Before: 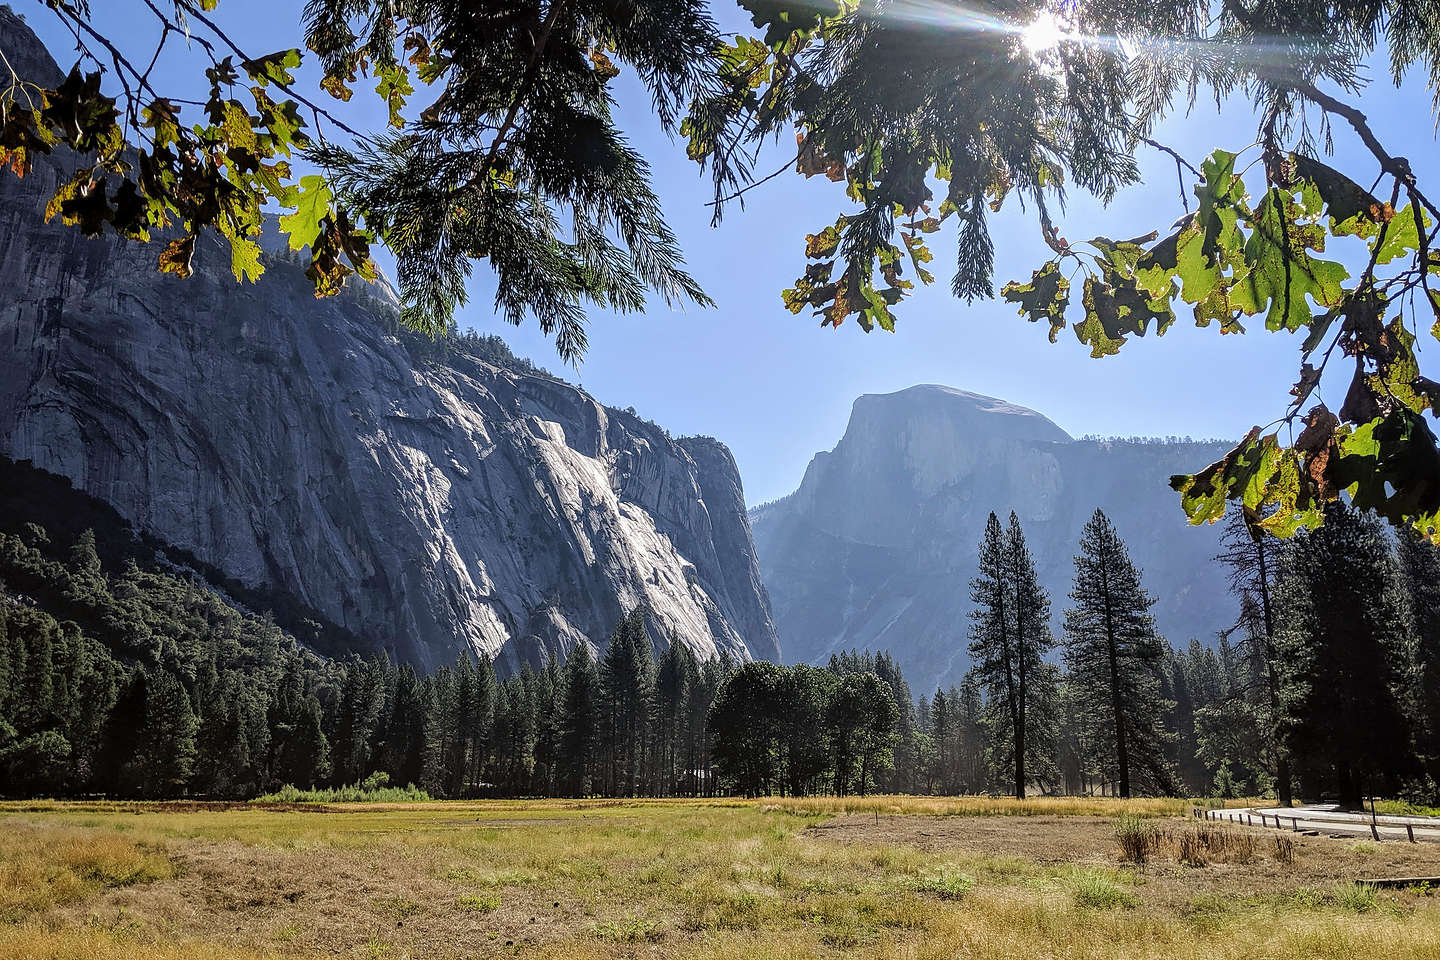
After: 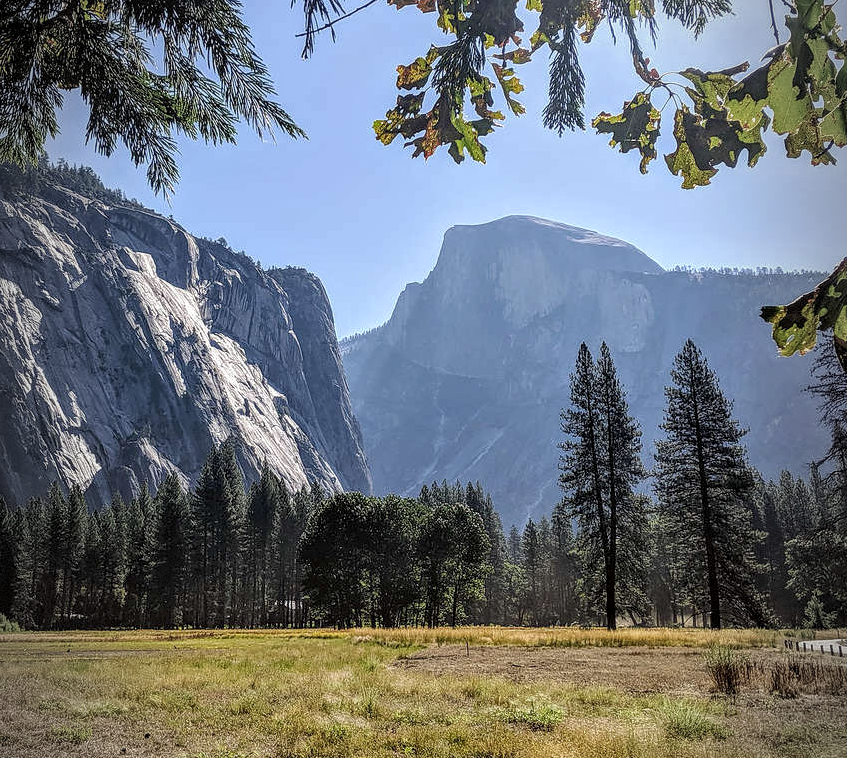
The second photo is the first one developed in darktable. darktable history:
crop and rotate: left 28.452%, top 17.683%, right 12.673%, bottom 3.314%
local contrast: on, module defaults
vignetting: fall-off start 96.55%, fall-off radius 99.37%, width/height ratio 0.61, dithering 8-bit output
